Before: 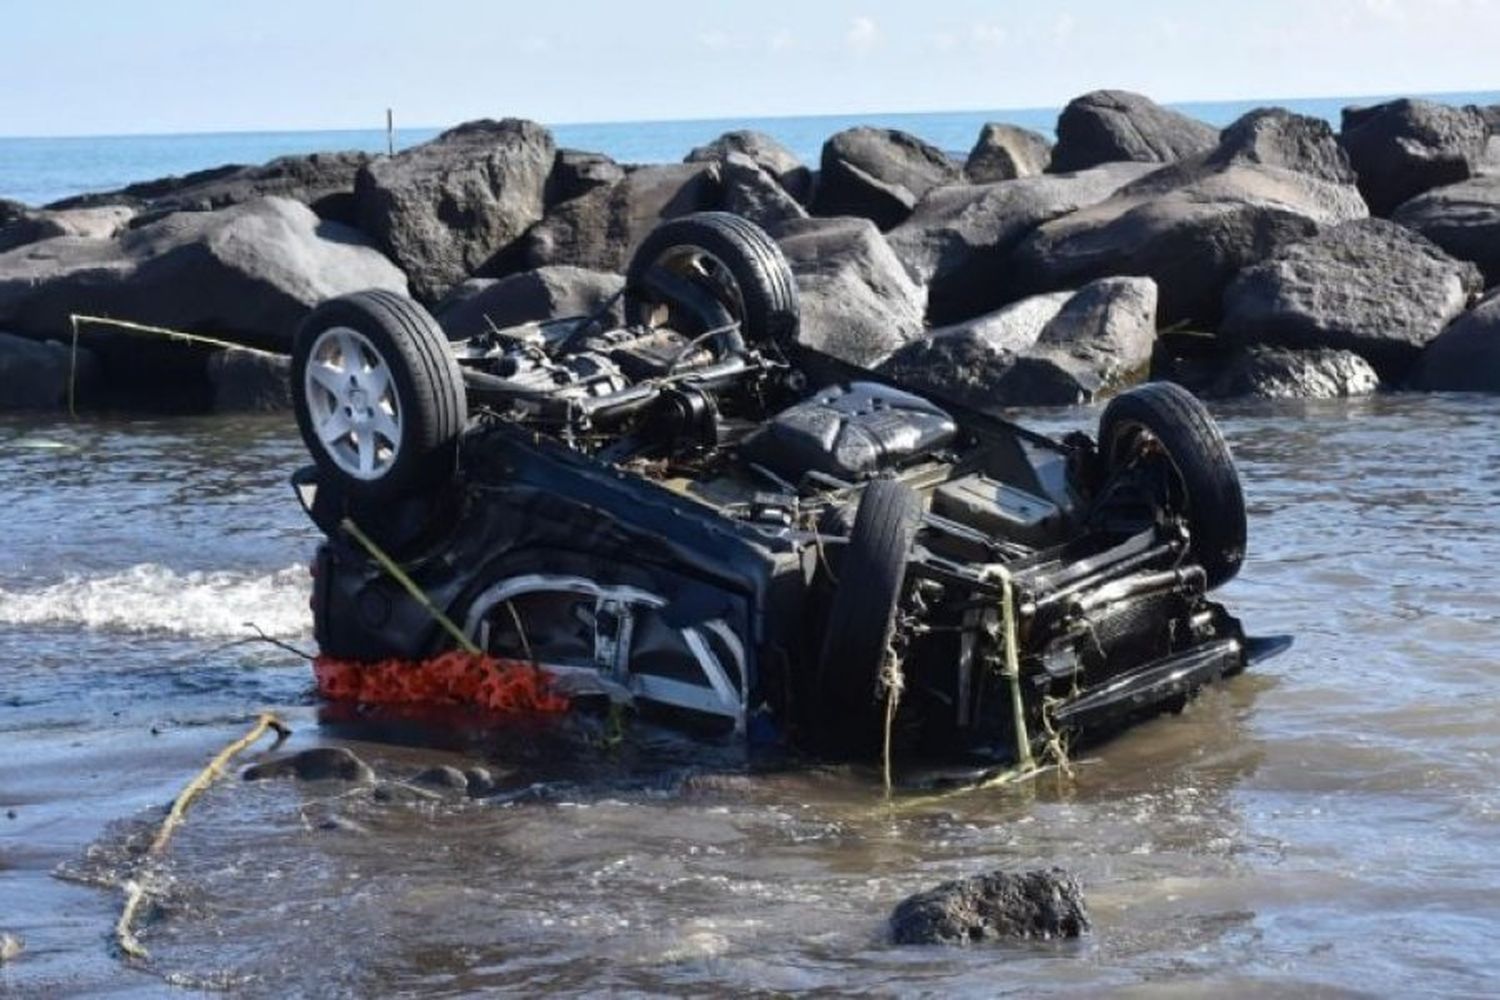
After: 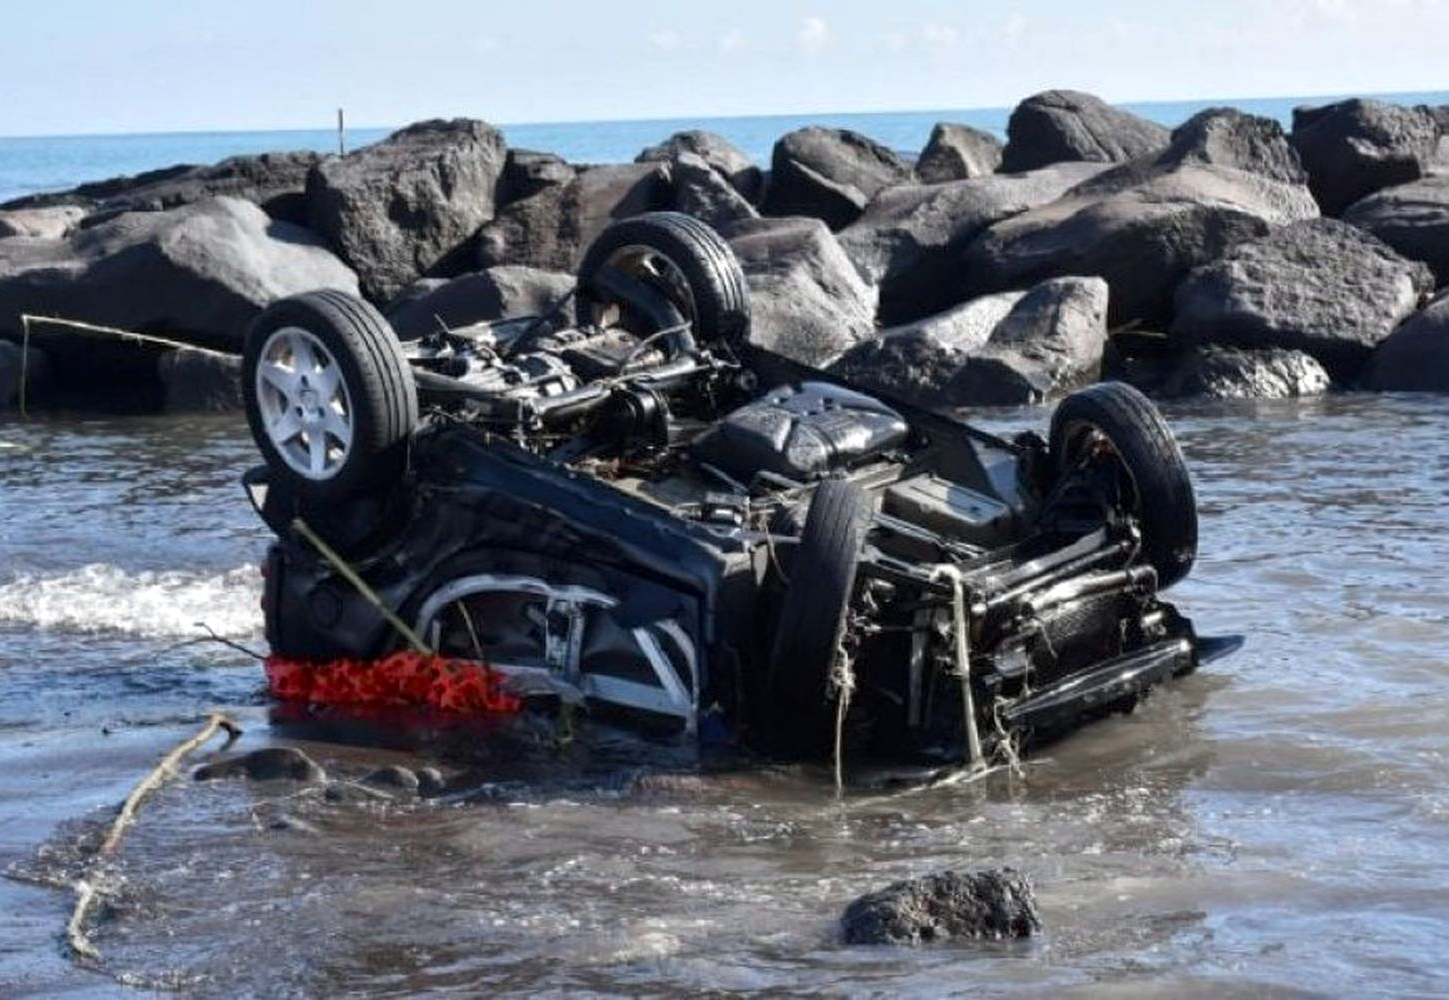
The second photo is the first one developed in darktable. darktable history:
crop and rotate: left 3.383%
color zones: curves: ch1 [(0, 0.708) (0.088, 0.648) (0.245, 0.187) (0.429, 0.326) (0.571, 0.498) (0.714, 0.5) (0.857, 0.5) (1, 0.708)]
local contrast: highlights 102%, shadows 103%, detail 120%, midtone range 0.2
